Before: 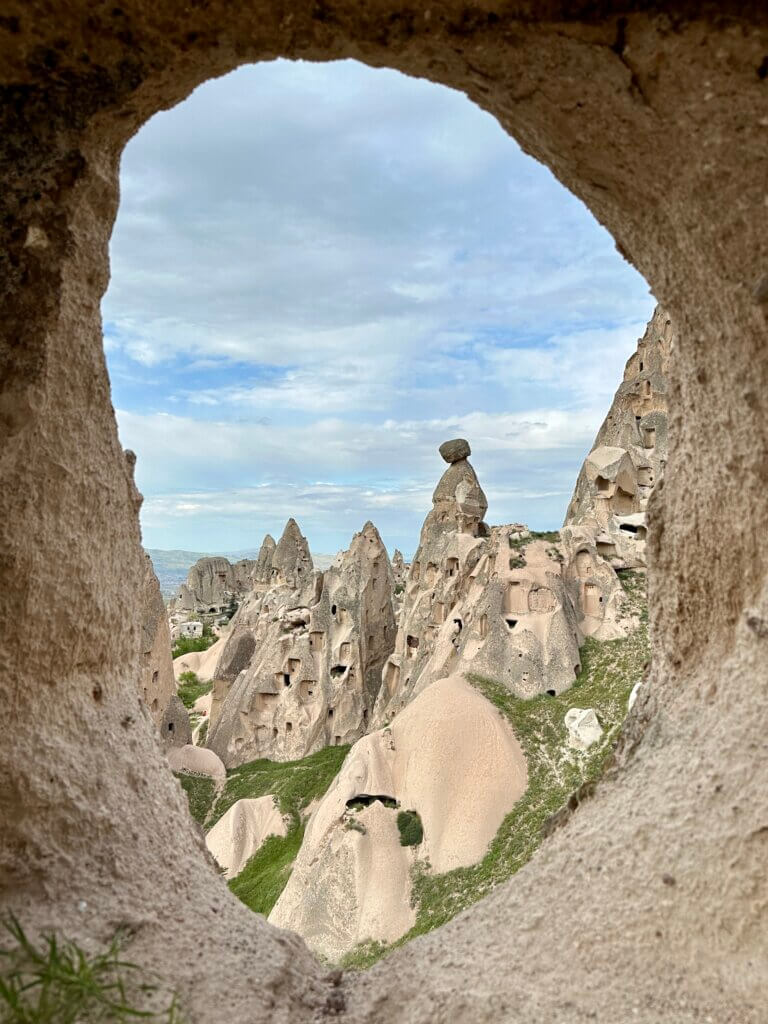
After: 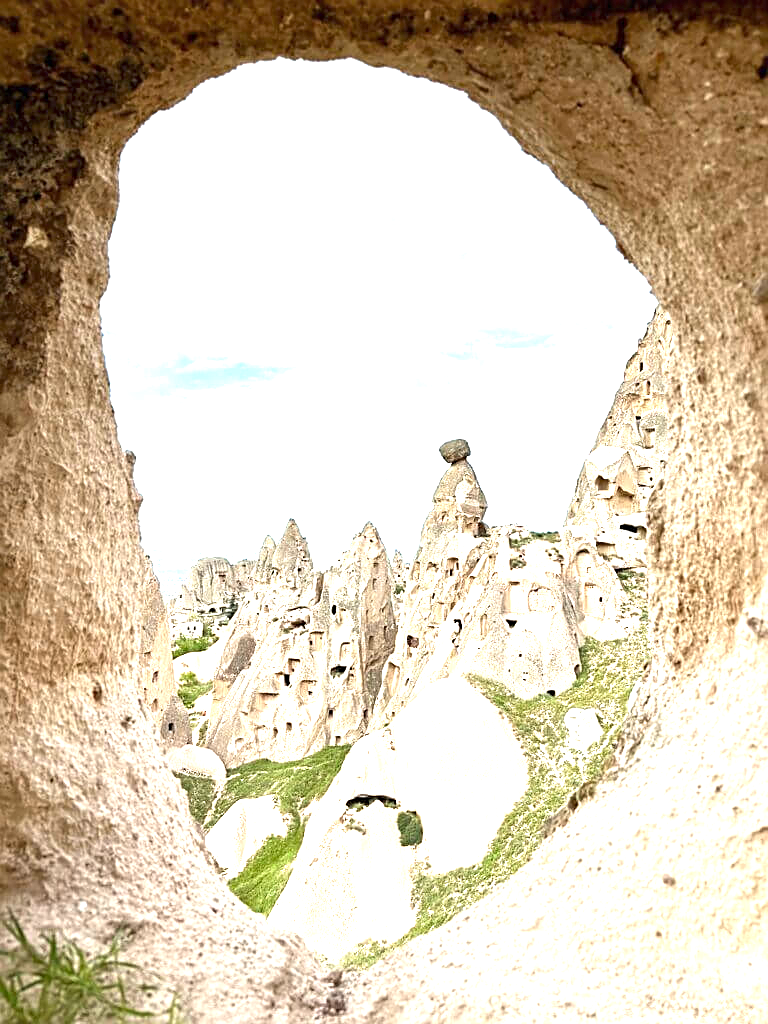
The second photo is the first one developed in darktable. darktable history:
sharpen: on, module defaults
exposure: black level correction 0, exposure 1.665 EV, compensate highlight preservation false
